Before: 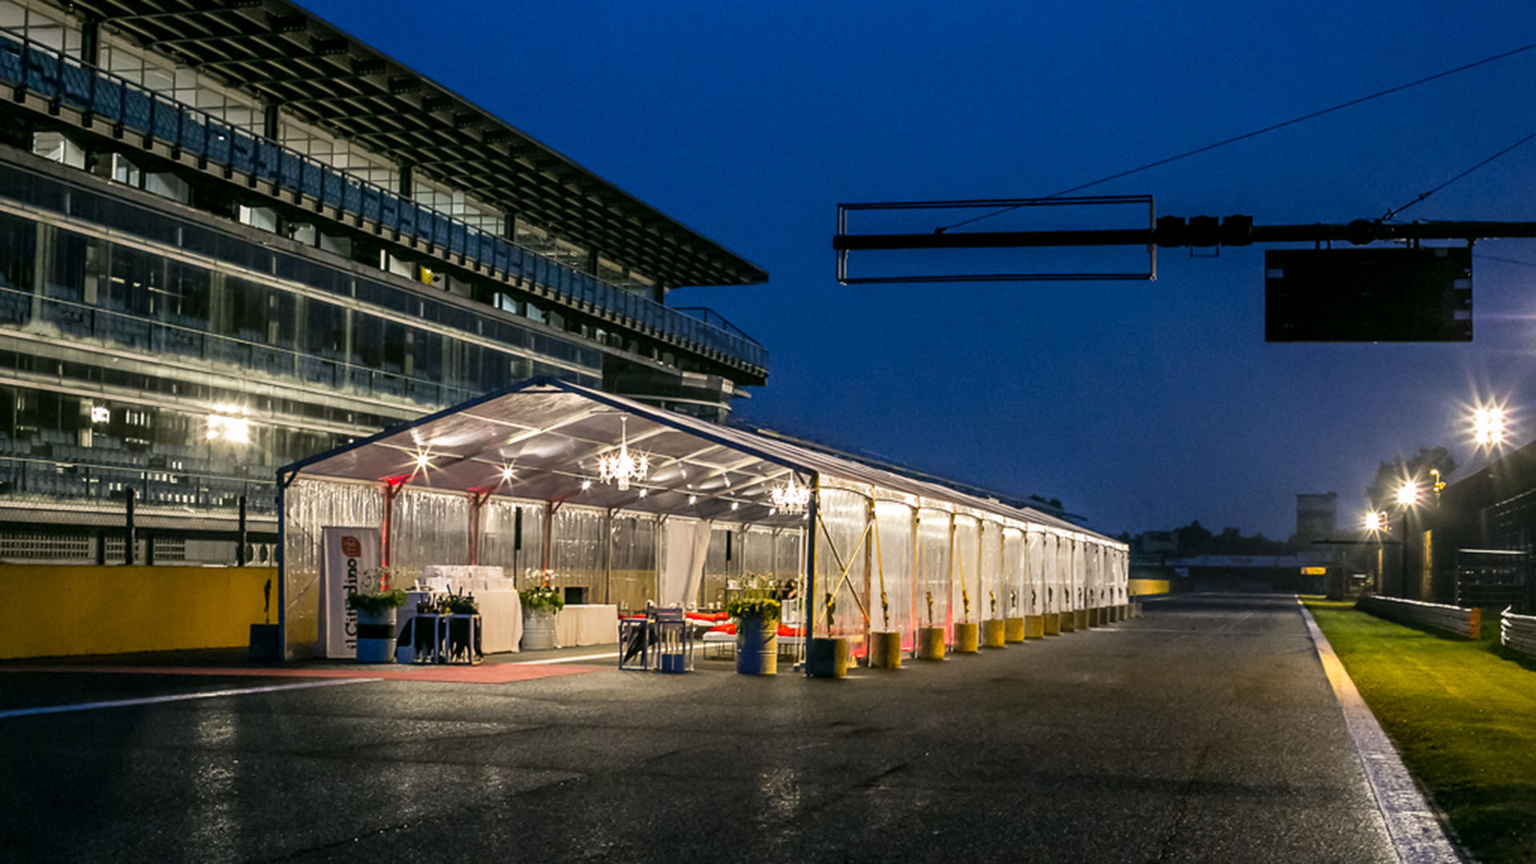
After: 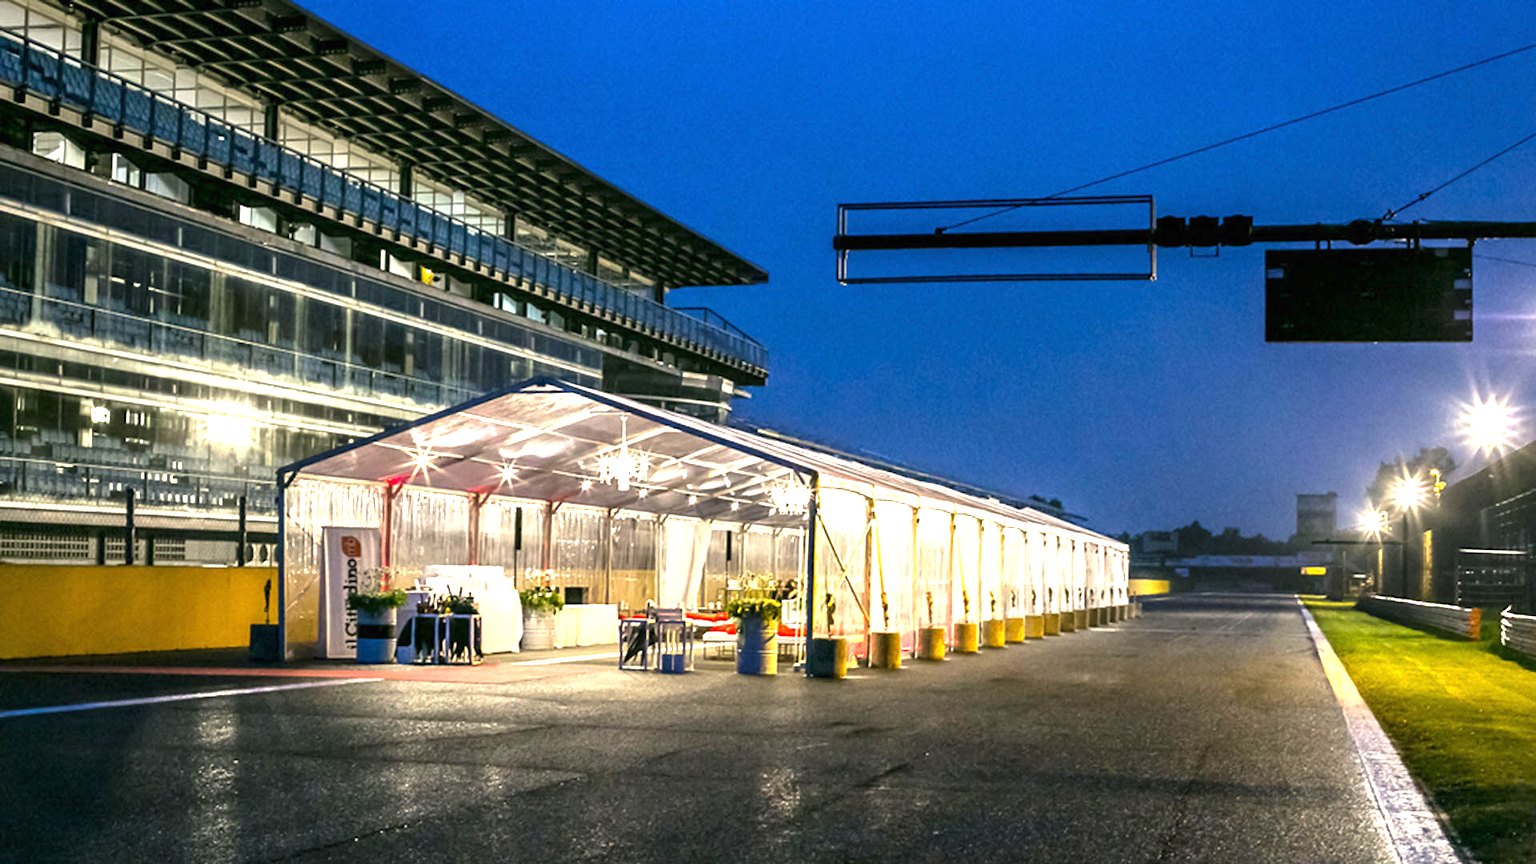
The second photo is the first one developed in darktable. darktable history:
exposure: black level correction 0, exposure 1.404 EV, compensate highlight preservation false
